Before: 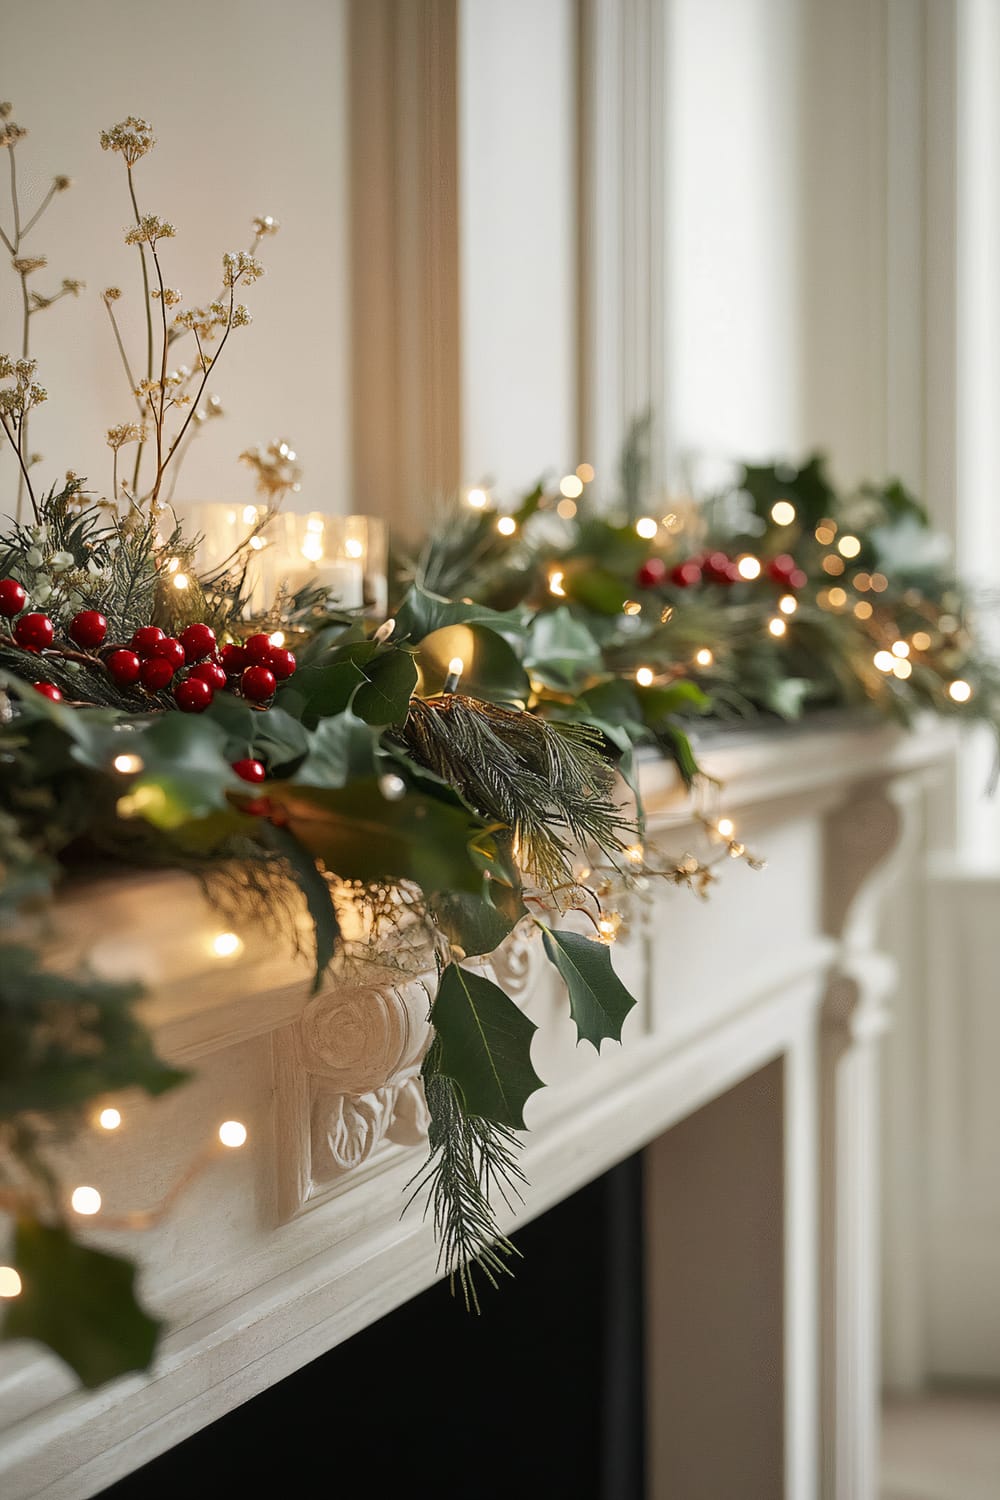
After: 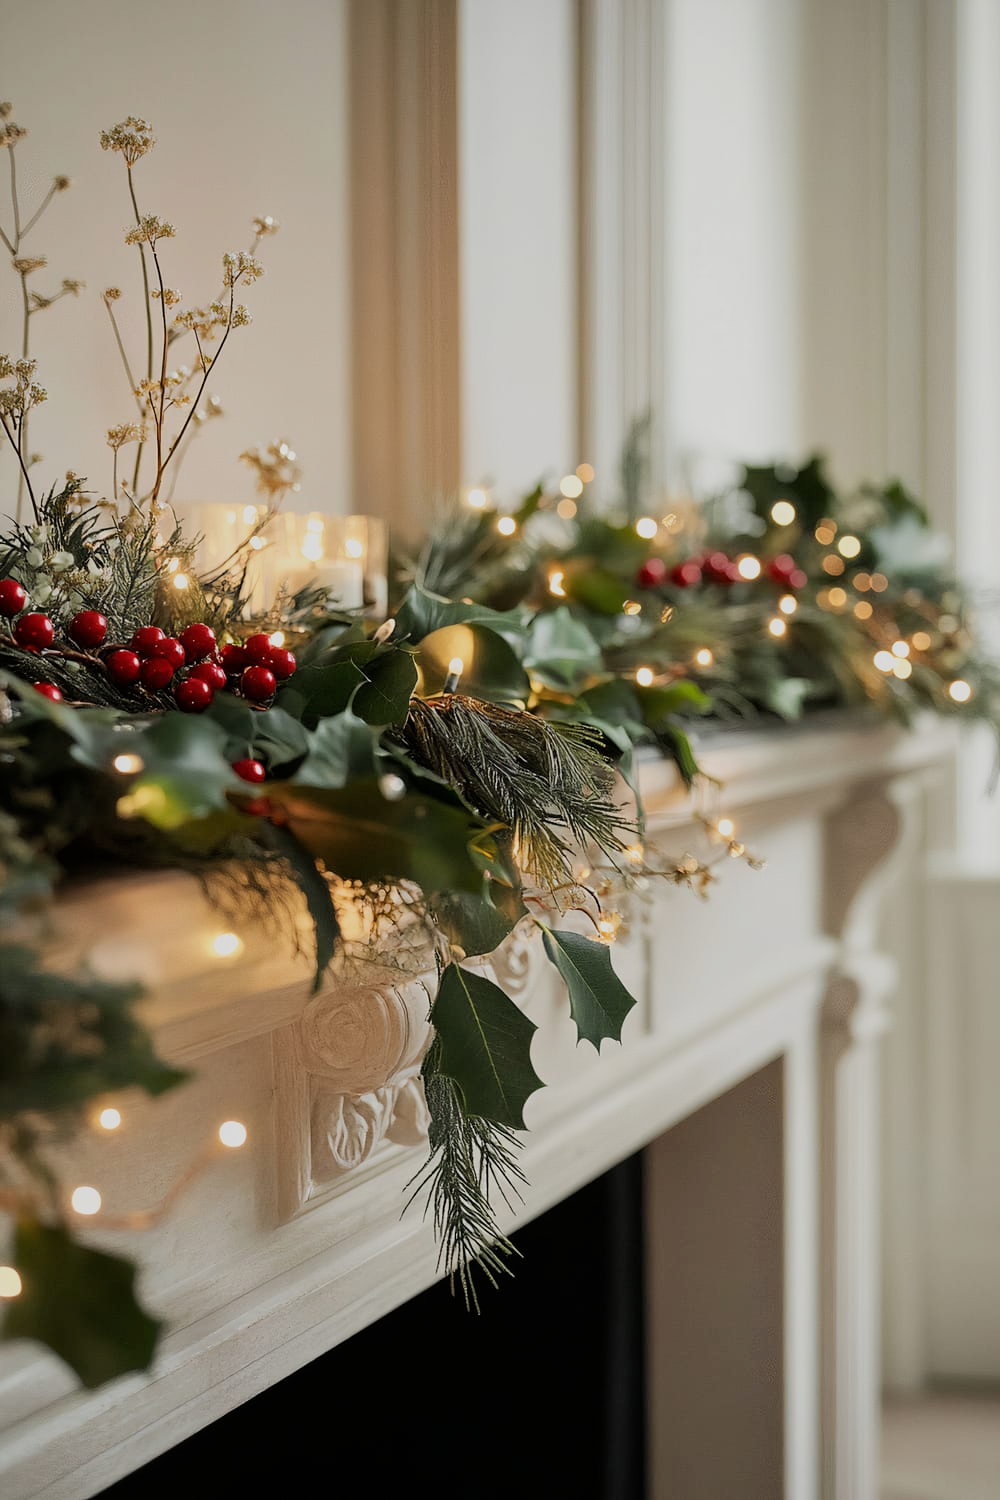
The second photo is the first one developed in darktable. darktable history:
filmic rgb: black relative exposure -8.03 EV, white relative exposure 4.01 EV, hardness 4.17, color science v6 (2022)
